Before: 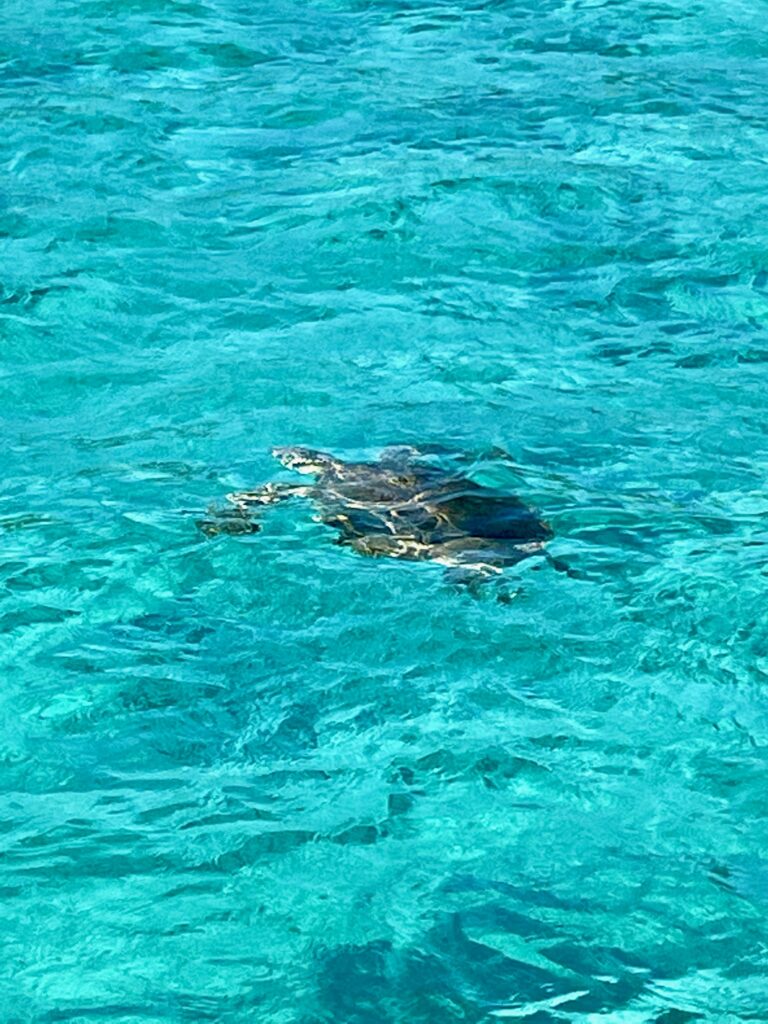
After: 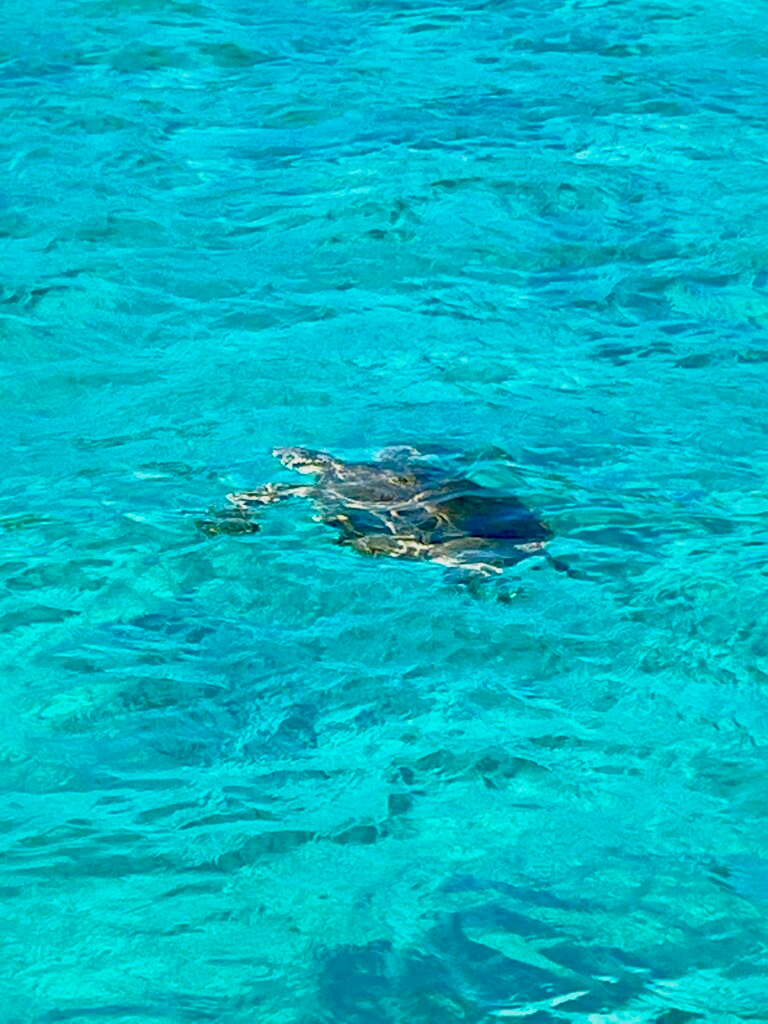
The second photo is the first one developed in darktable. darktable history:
contrast brightness saturation: brightness 0.087, saturation 0.192
tone curve: curves: ch0 [(0, 0) (0.087, 0.054) (0.281, 0.245) (0.532, 0.514) (0.835, 0.818) (0.994, 0.955)]; ch1 [(0, 0) (0.27, 0.195) (0.406, 0.435) (0.452, 0.474) (0.495, 0.5) (0.514, 0.508) (0.537, 0.556) (0.654, 0.689) (1, 1)]; ch2 [(0, 0) (0.269, 0.299) (0.459, 0.441) (0.498, 0.499) (0.523, 0.52) (0.551, 0.549) (0.633, 0.625) (0.659, 0.681) (0.718, 0.764) (1, 1)], preserve colors none
shadows and highlights: on, module defaults
